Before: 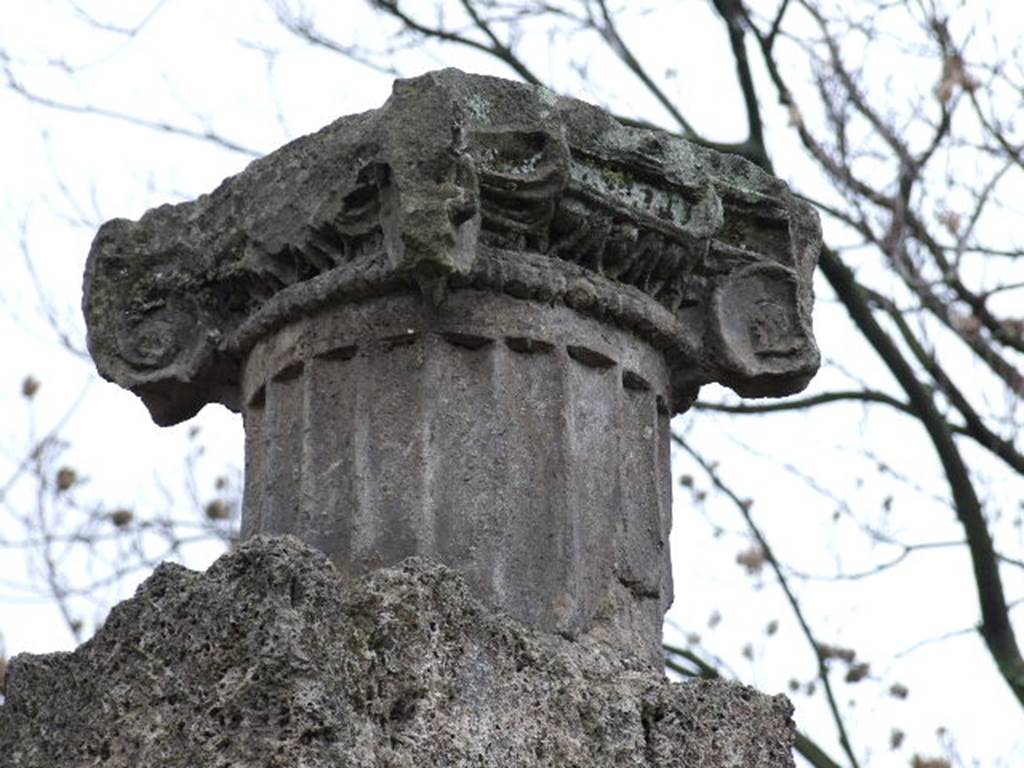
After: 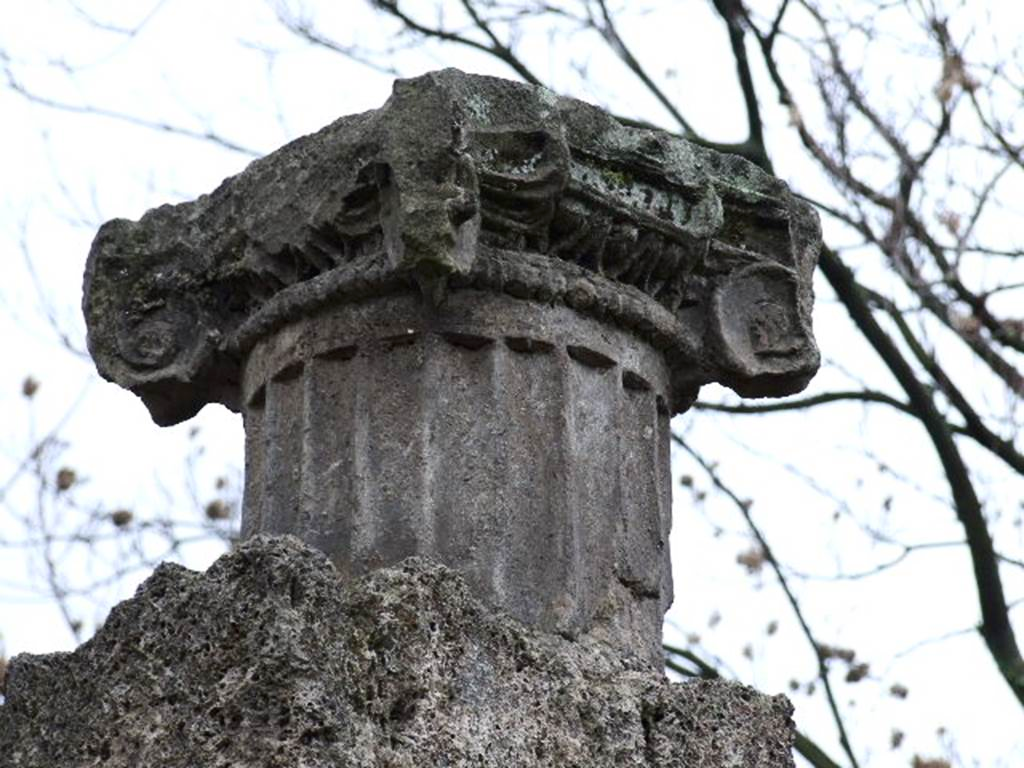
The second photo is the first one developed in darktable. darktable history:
contrast brightness saturation: contrast 0.152, brightness -0.012, saturation 0.099
